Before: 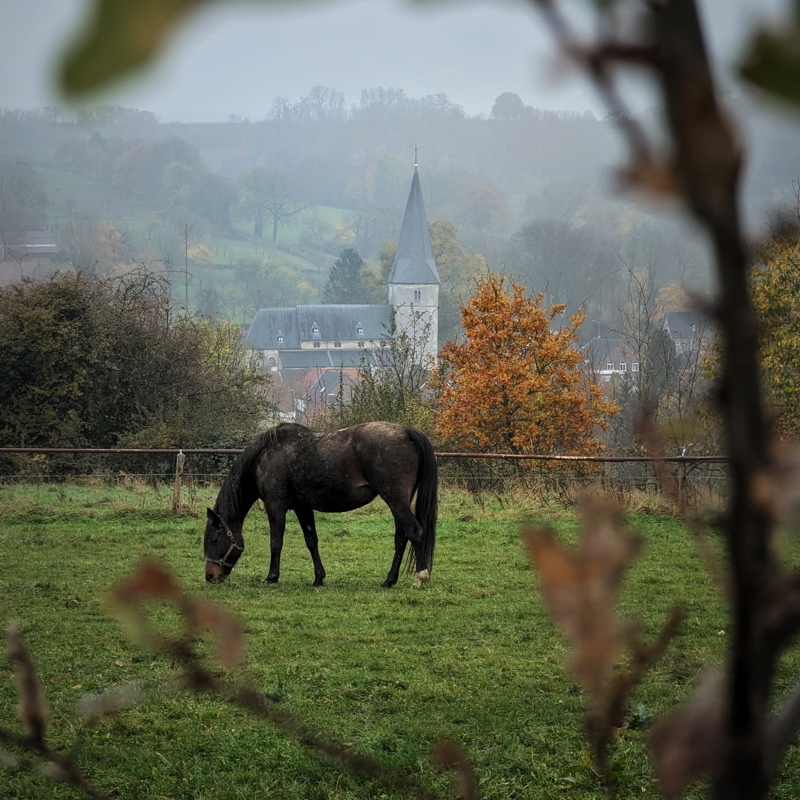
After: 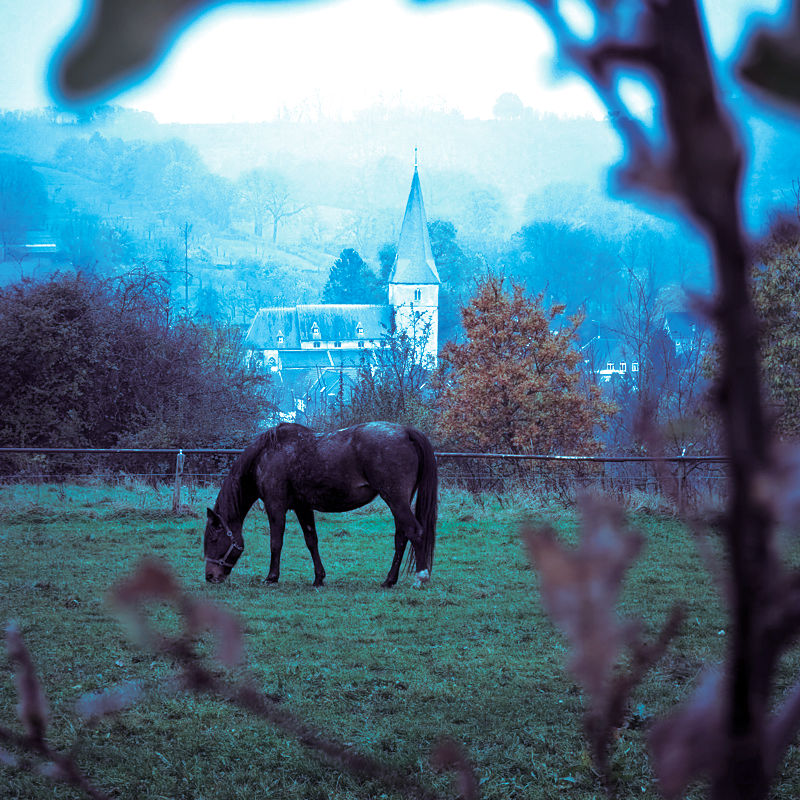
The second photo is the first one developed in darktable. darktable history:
color calibration: illuminant as shot in camera, x 0.462, y 0.419, temperature 2651.64 K
white balance: red 0.976, blue 1.04
split-toning: shadows › hue 327.6°, highlights › hue 198°, highlights › saturation 0.55, balance -21.25, compress 0%
